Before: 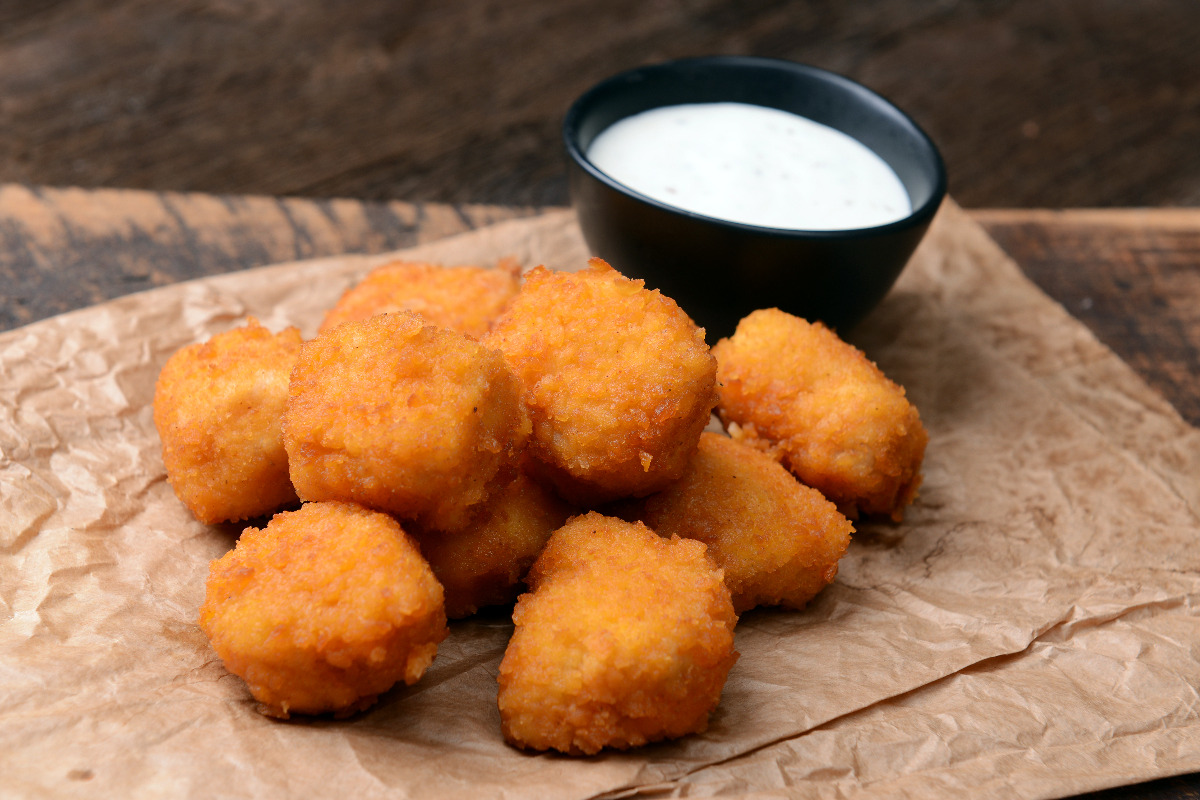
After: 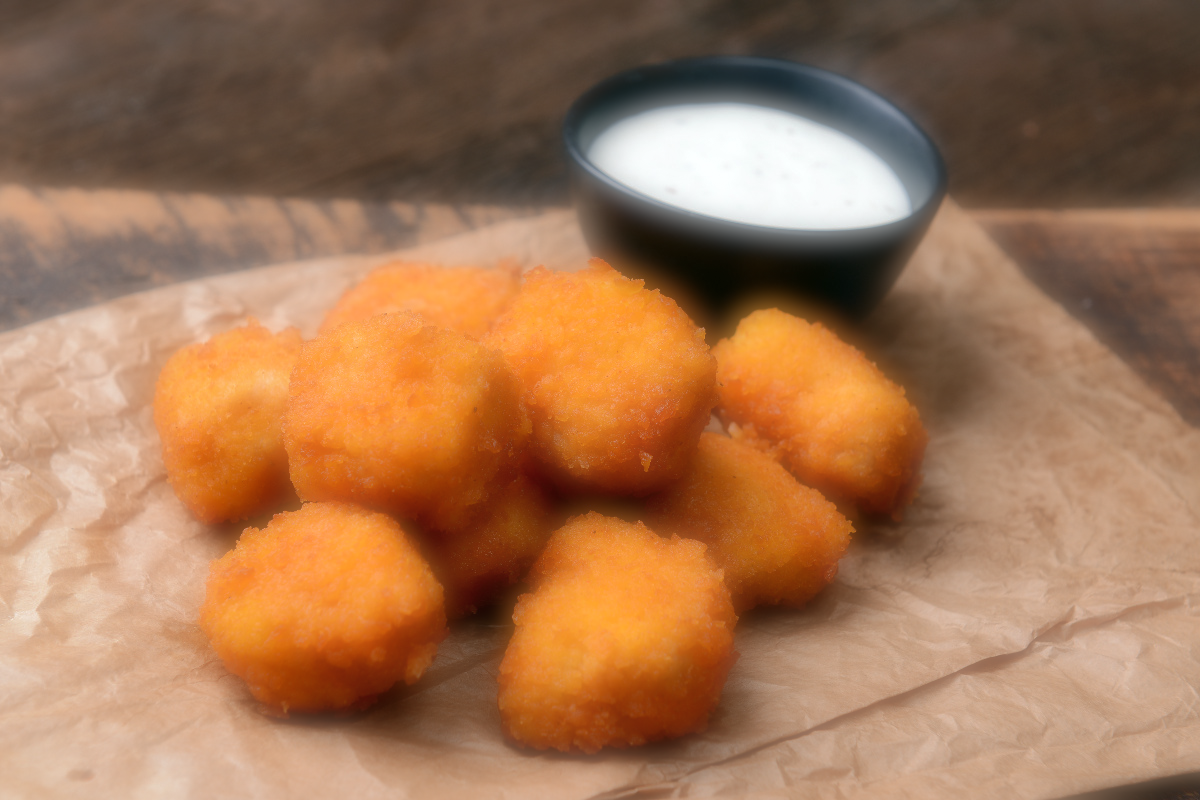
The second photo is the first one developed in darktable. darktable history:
soften: on, module defaults
white balance: emerald 1
grain: coarseness 0.81 ISO, strength 1.34%, mid-tones bias 0%
shadows and highlights: on, module defaults
